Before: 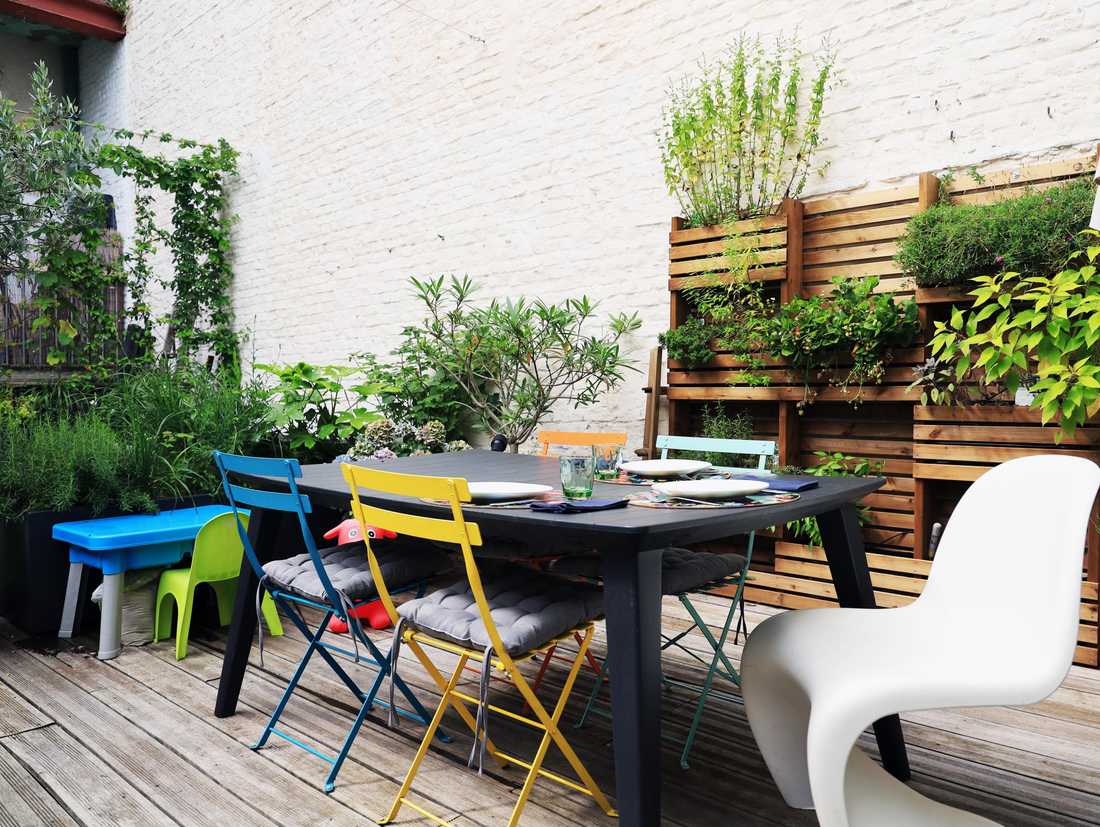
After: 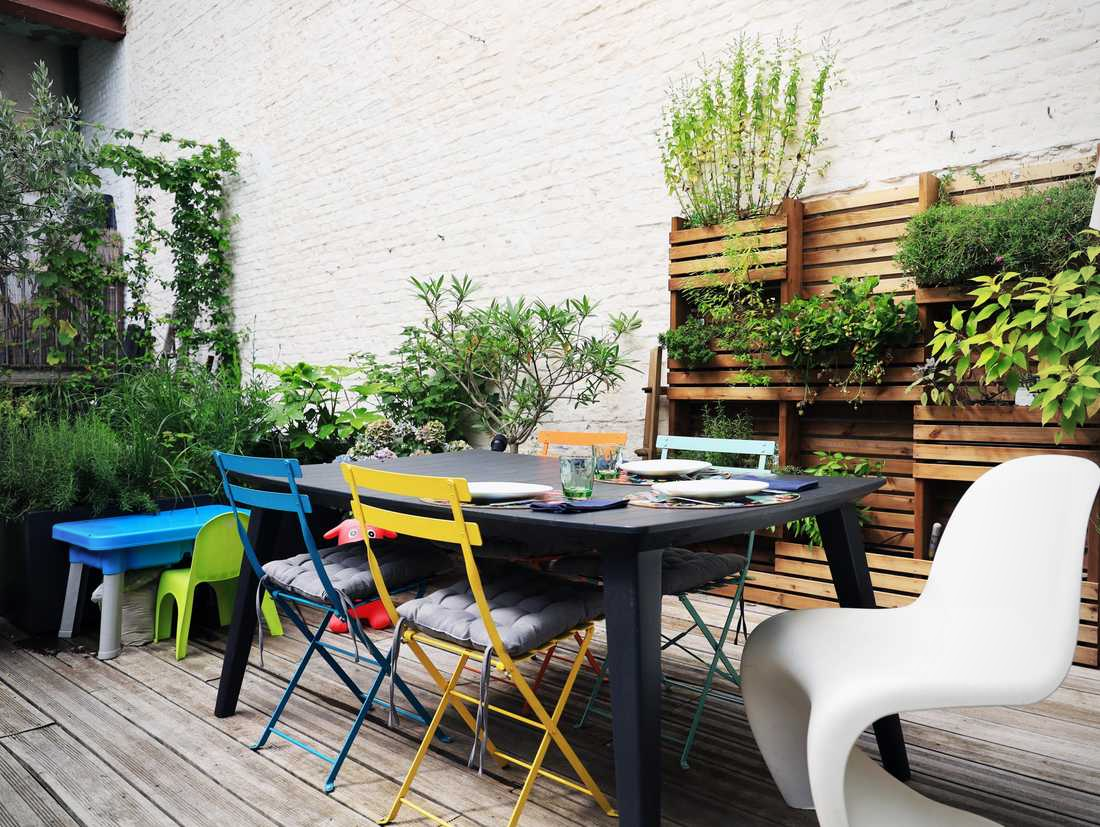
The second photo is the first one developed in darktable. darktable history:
vignetting: brightness -0.264
